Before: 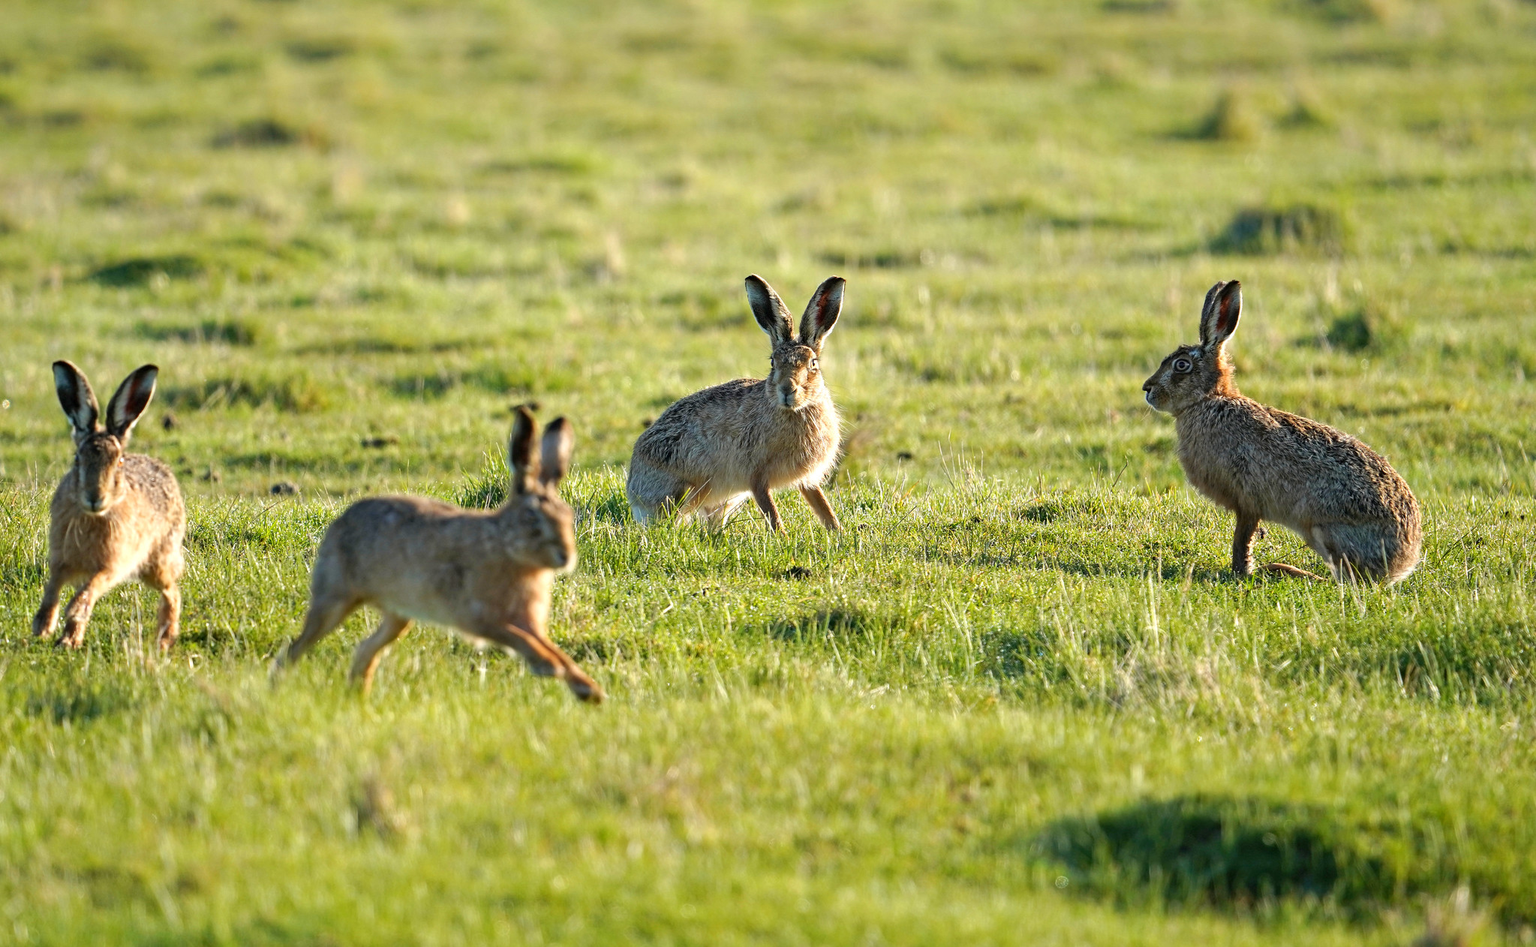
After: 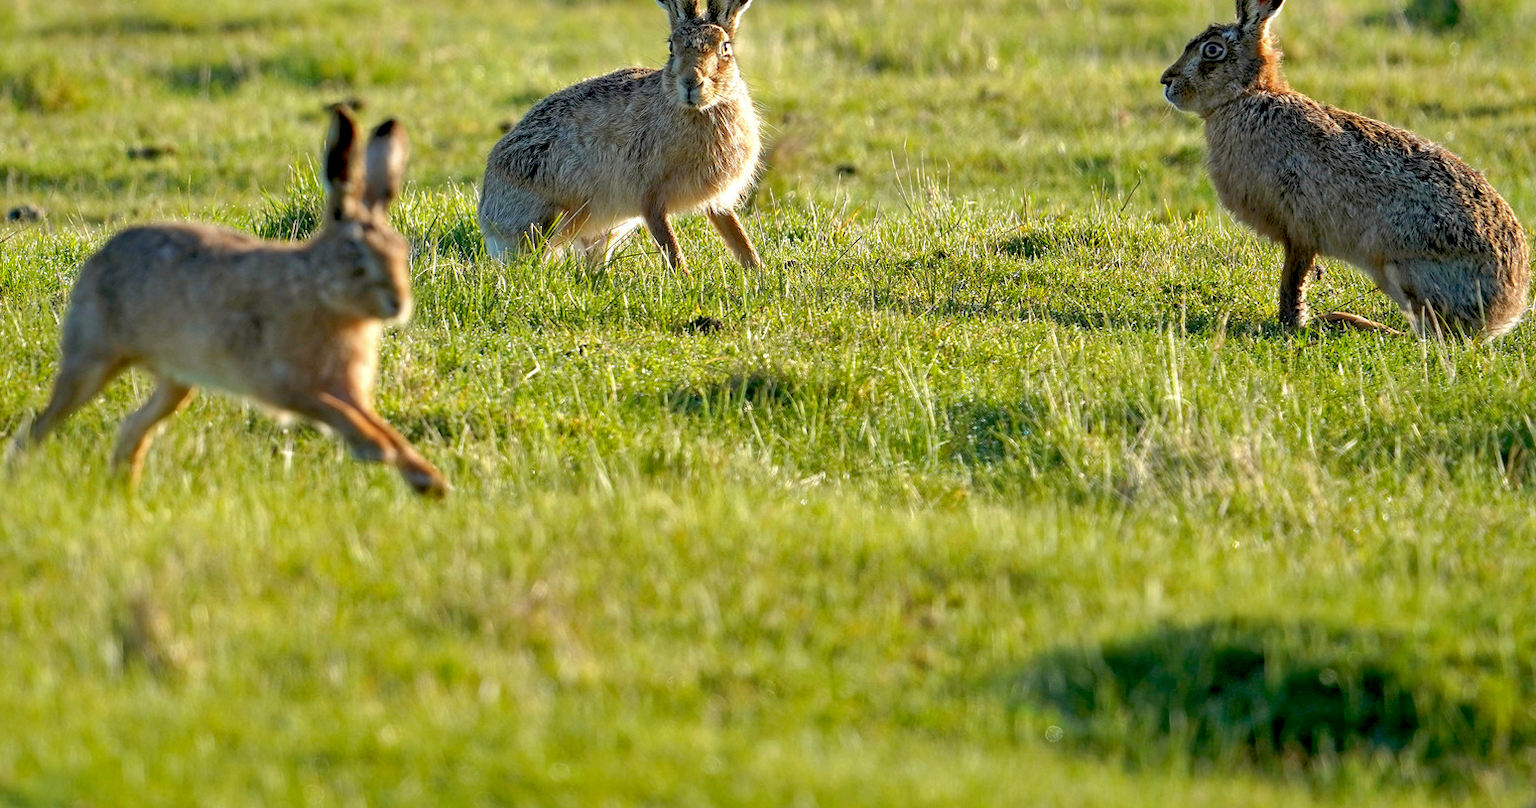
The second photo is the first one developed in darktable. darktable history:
crop and rotate: left 17.274%, top 34.561%, right 7.1%, bottom 0.815%
shadows and highlights: on, module defaults
exposure: black level correction 0.01, exposure 0.007 EV, compensate highlight preservation false
